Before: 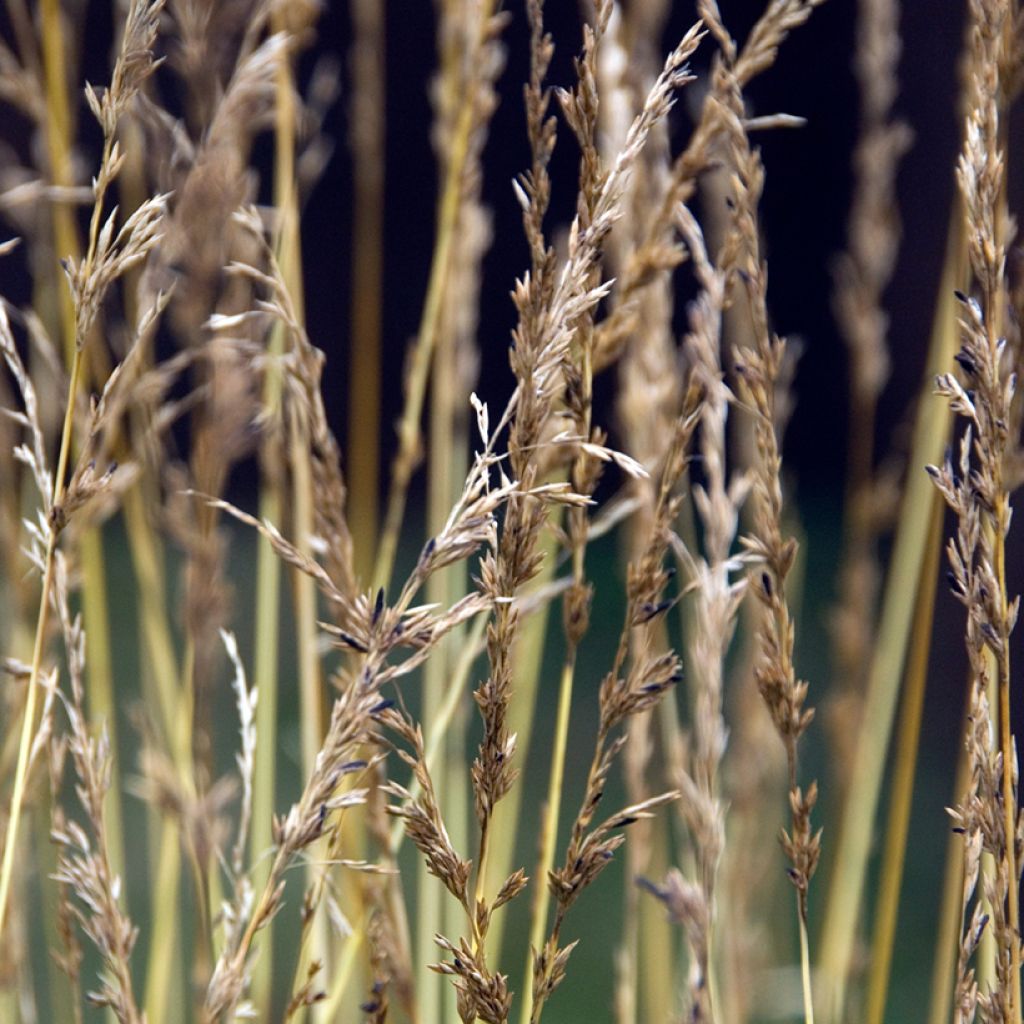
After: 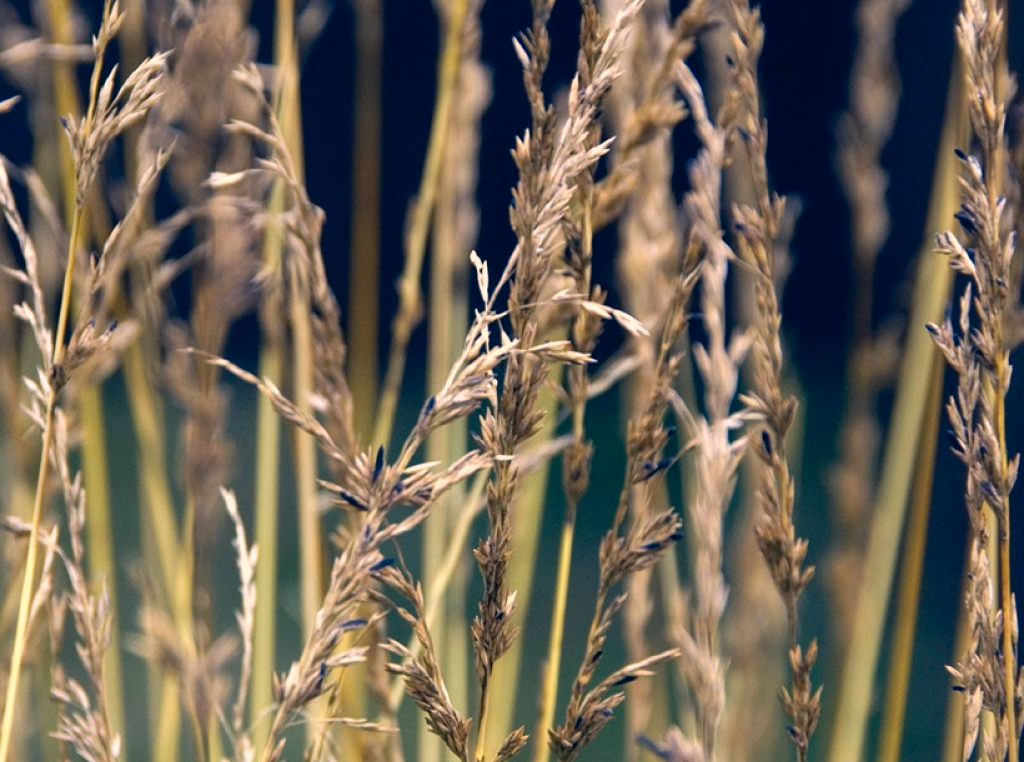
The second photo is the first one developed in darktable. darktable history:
color correction: highlights a* 10.32, highlights b* 13.97, shadows a* -9.6, shadows b* -14.93
crop: top 13.961%, bottom 11.364%
